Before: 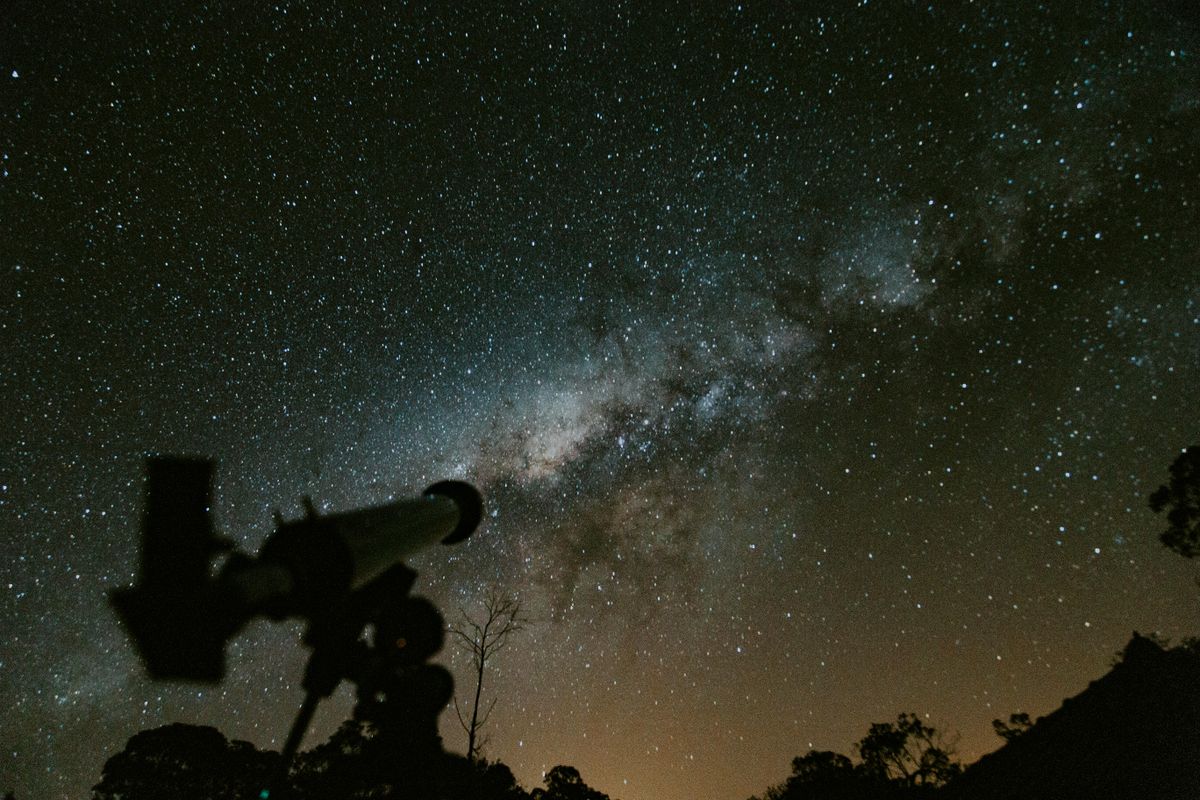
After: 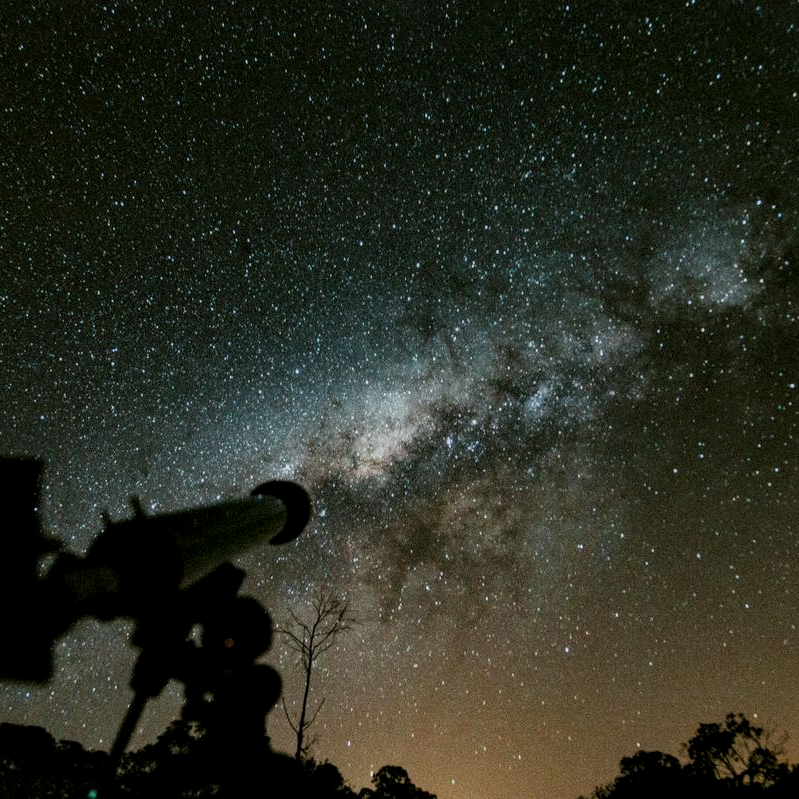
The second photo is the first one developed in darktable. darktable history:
local contrast: highlights 61%, detail 143%, midtone range 0.428
crop and rotate: left 14.385%, right 18.948%
